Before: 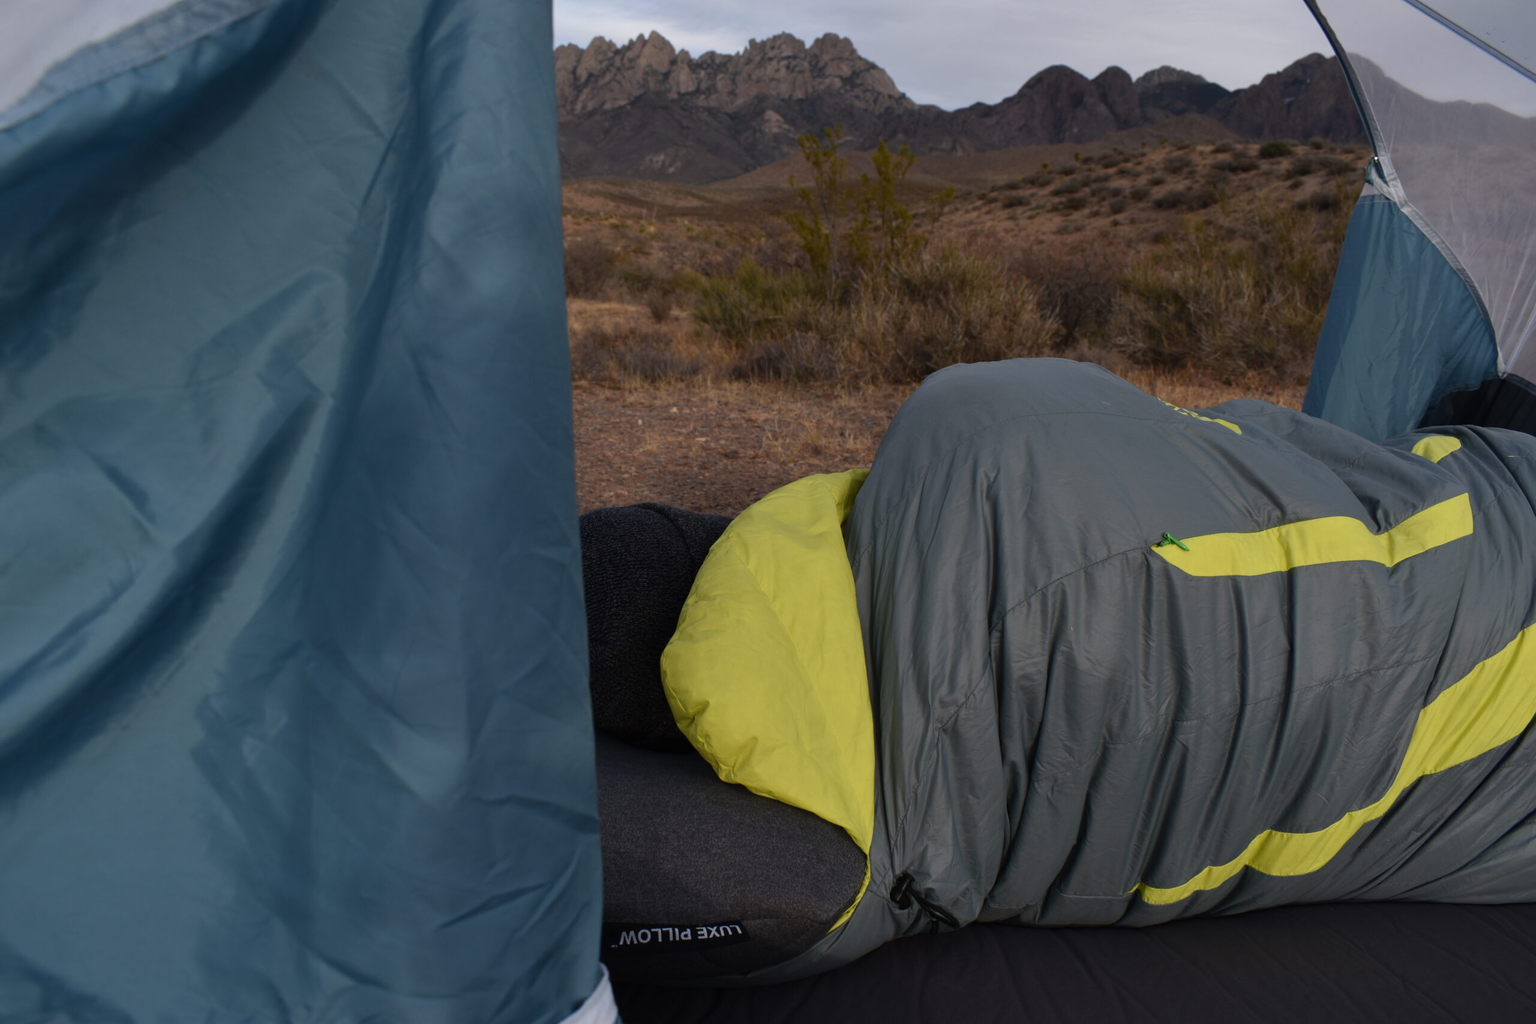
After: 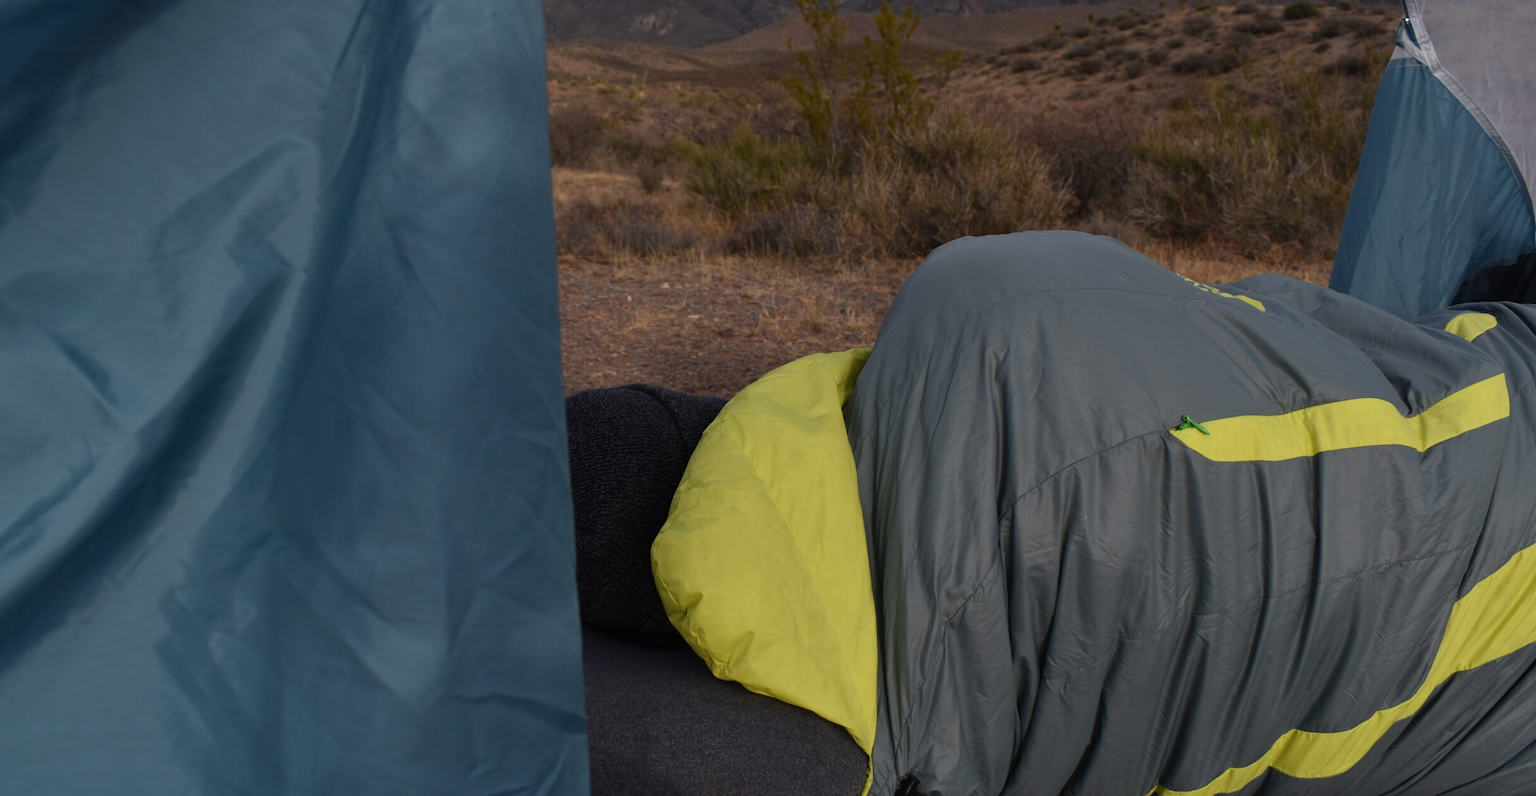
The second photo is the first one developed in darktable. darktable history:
crop and rotate: left 2.92%, top 13.691%, right 2.404%, bottom 12.7%
